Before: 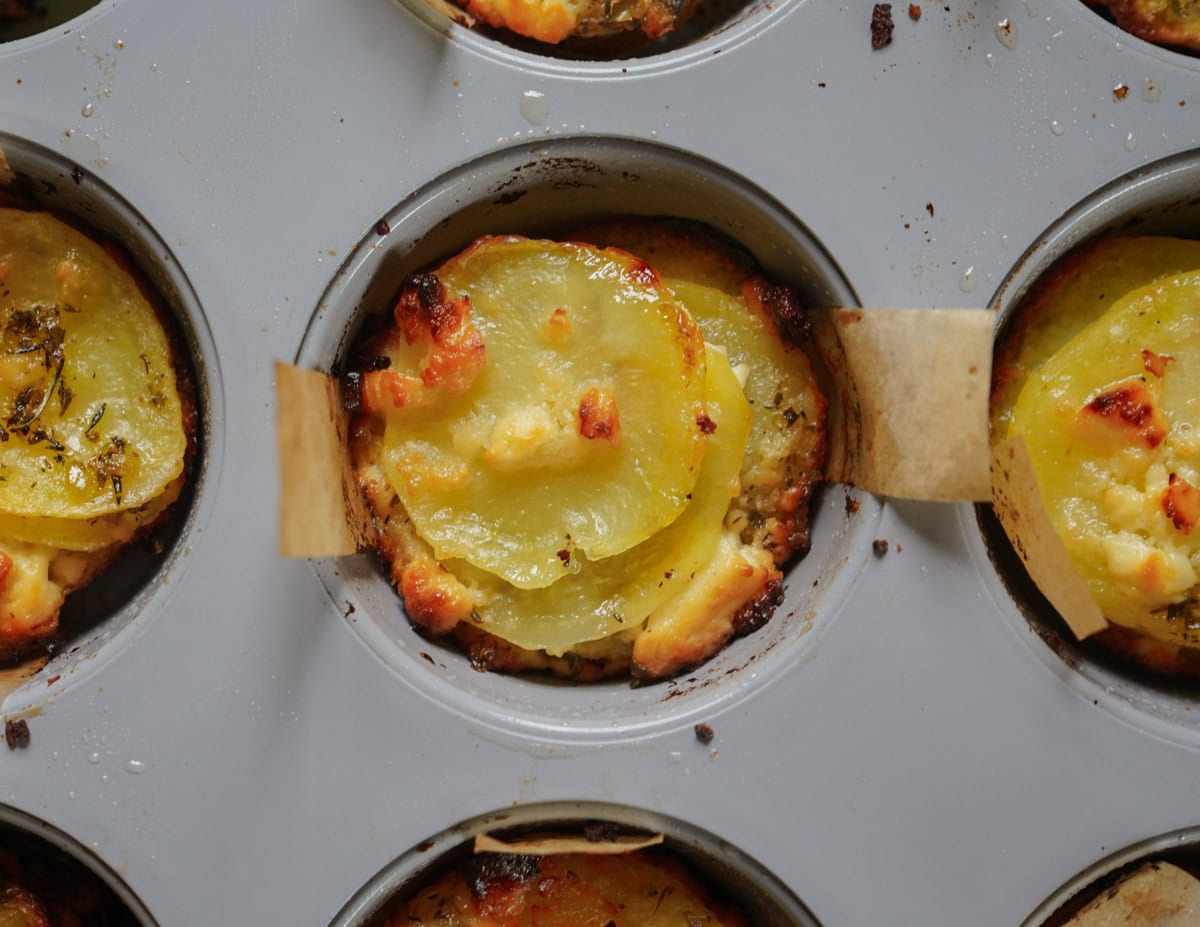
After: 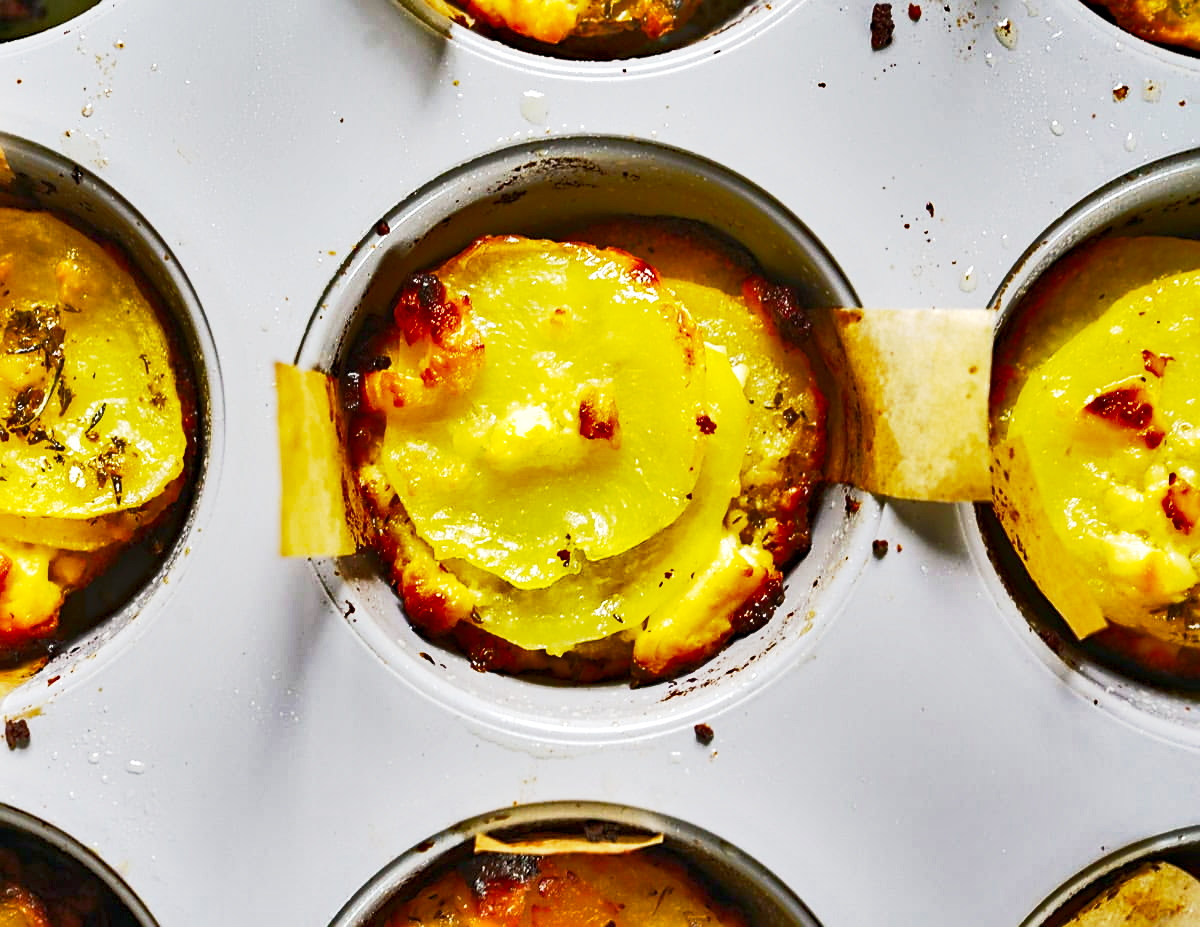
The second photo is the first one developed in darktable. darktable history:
sharpen: radius 1.874, amount 0.416, threshold 1.168
base curve: curves: ch0 [(0, 0) (0.088, 0.125) (0.176, 0.251) (0.354, 0.501) (0.613, 0.749) (1, 0.877)], preserve colors none
exposure: black level correction 0, exposure 0.892 EV, compensate highlight preservation false
color balance rgb: shadows lift › chroma 2.057%, shadows lift › hue 214.17°, perceptual saturation grading › global saturation 31.199%, perceptual brilliance grading › global brilliance 12.785%
haze removal: compatibility mode true, adaptive false
shadows and highlights: radius 107.05, shadows 40.97, highlights -71.52, low approximation 0.01, soften with gaussian
